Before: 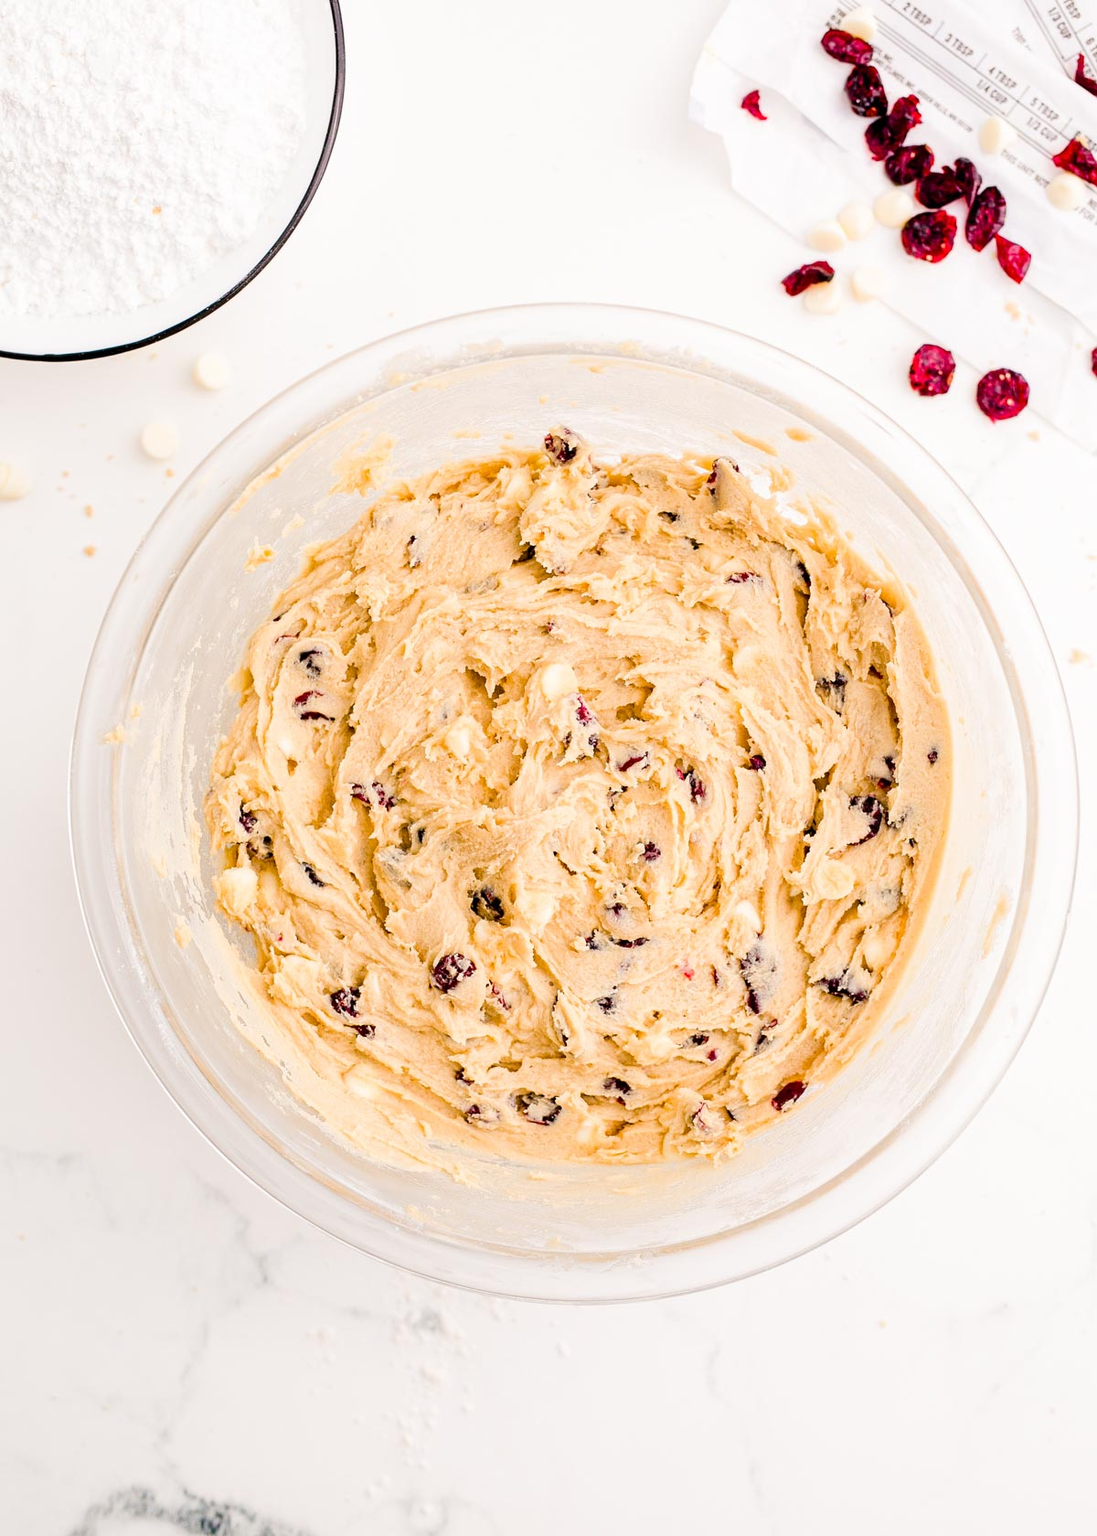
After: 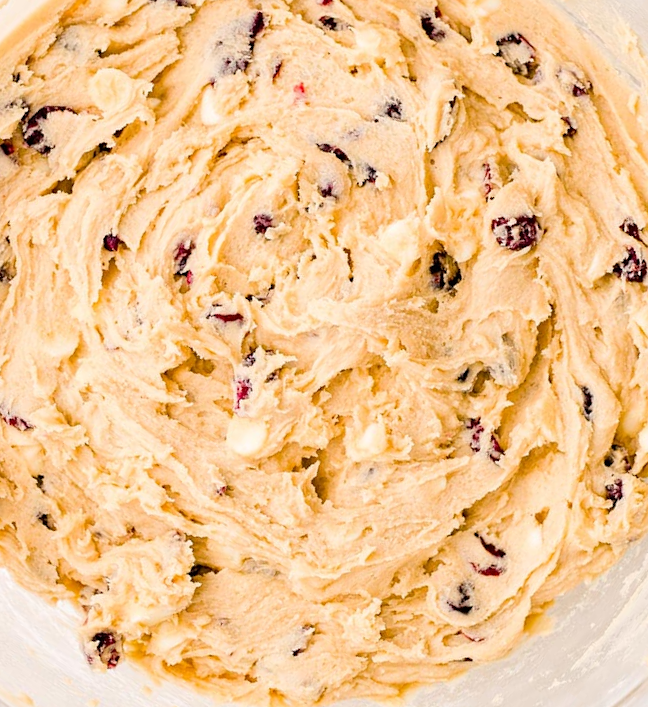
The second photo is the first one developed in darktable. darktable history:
crop and rotate: angle 147.18°, left 9.155%, top 15.569%, right 4.406%, bottom 17.13%
